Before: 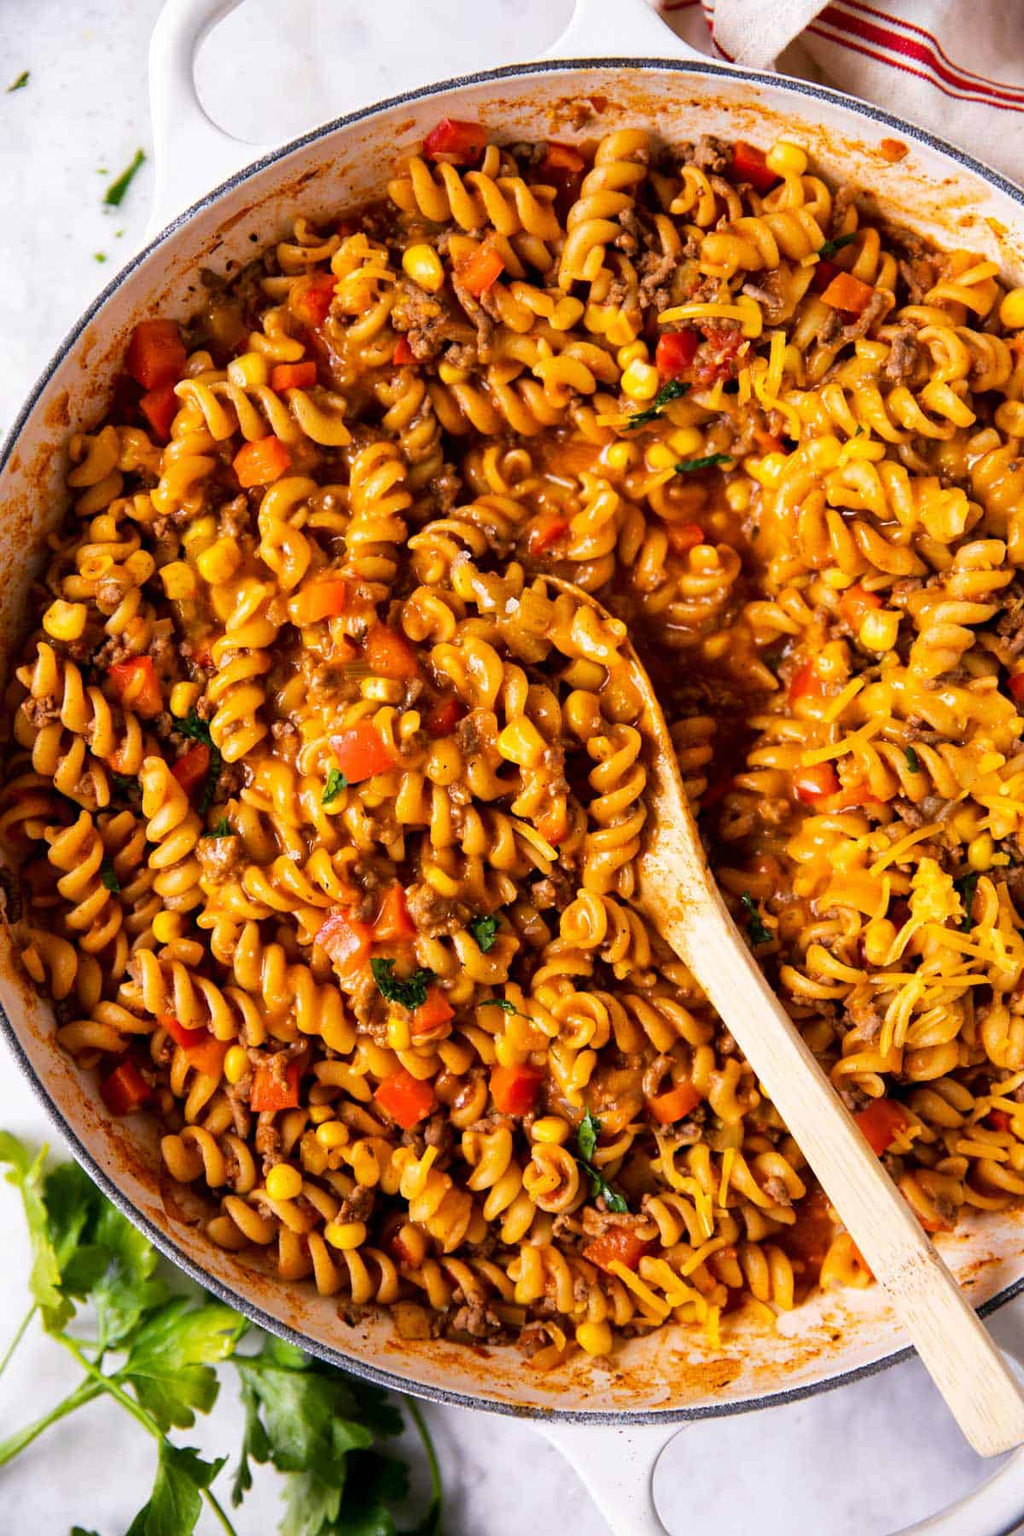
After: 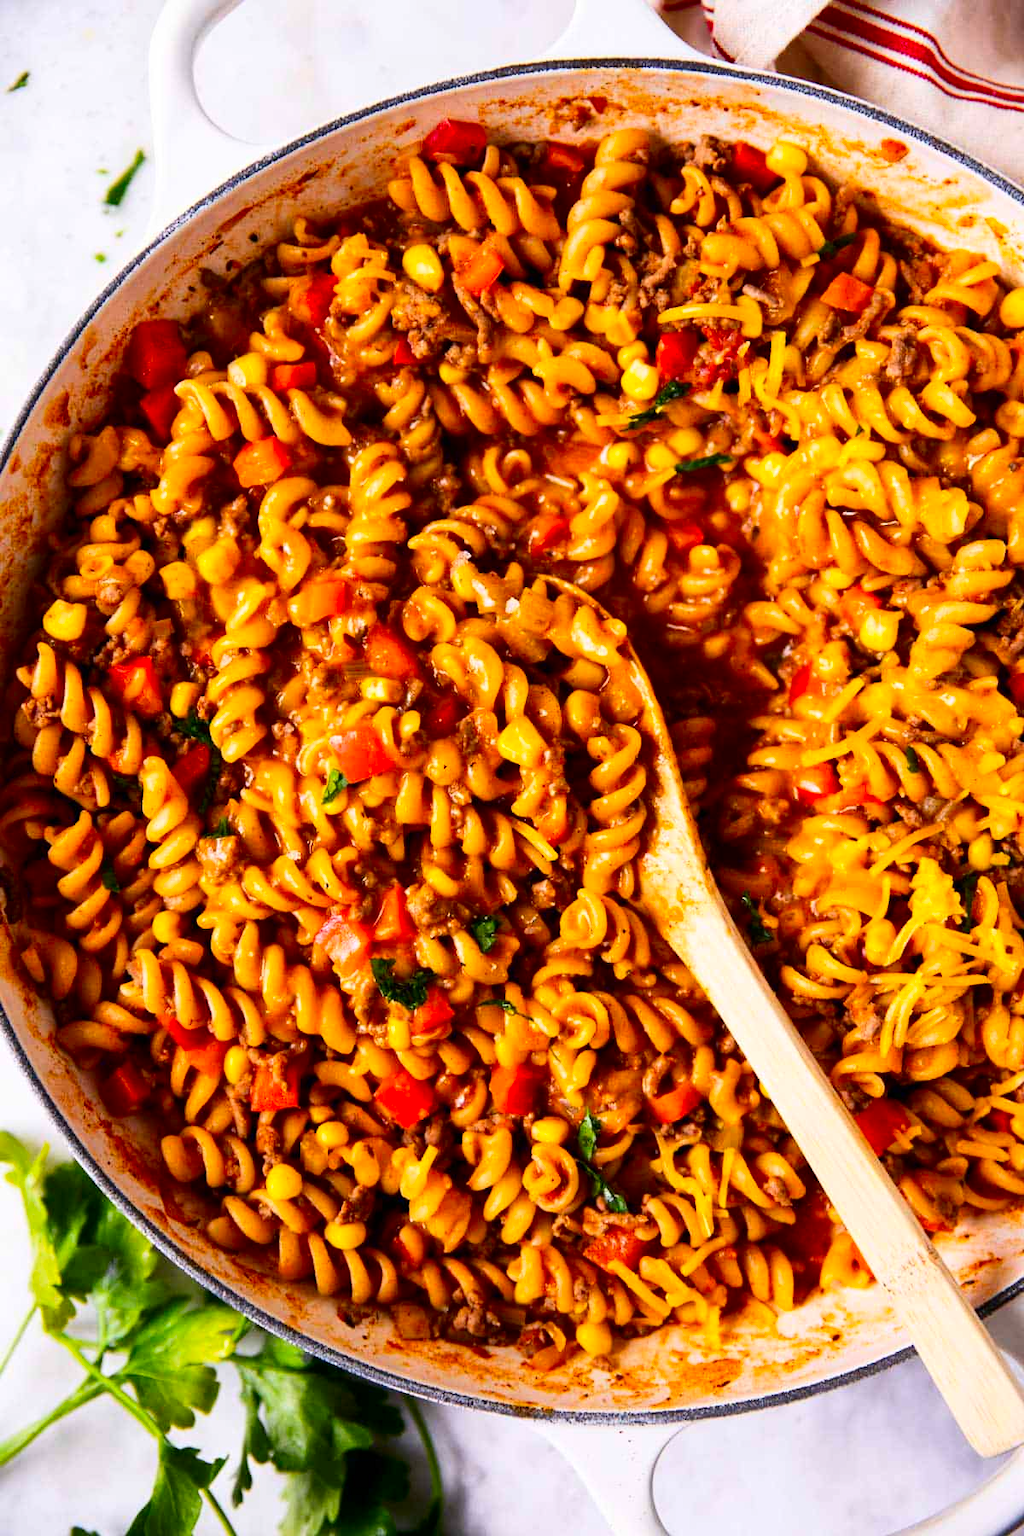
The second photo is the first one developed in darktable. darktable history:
contrast brightness saturation: contrast 0.183, saturation 0.308
